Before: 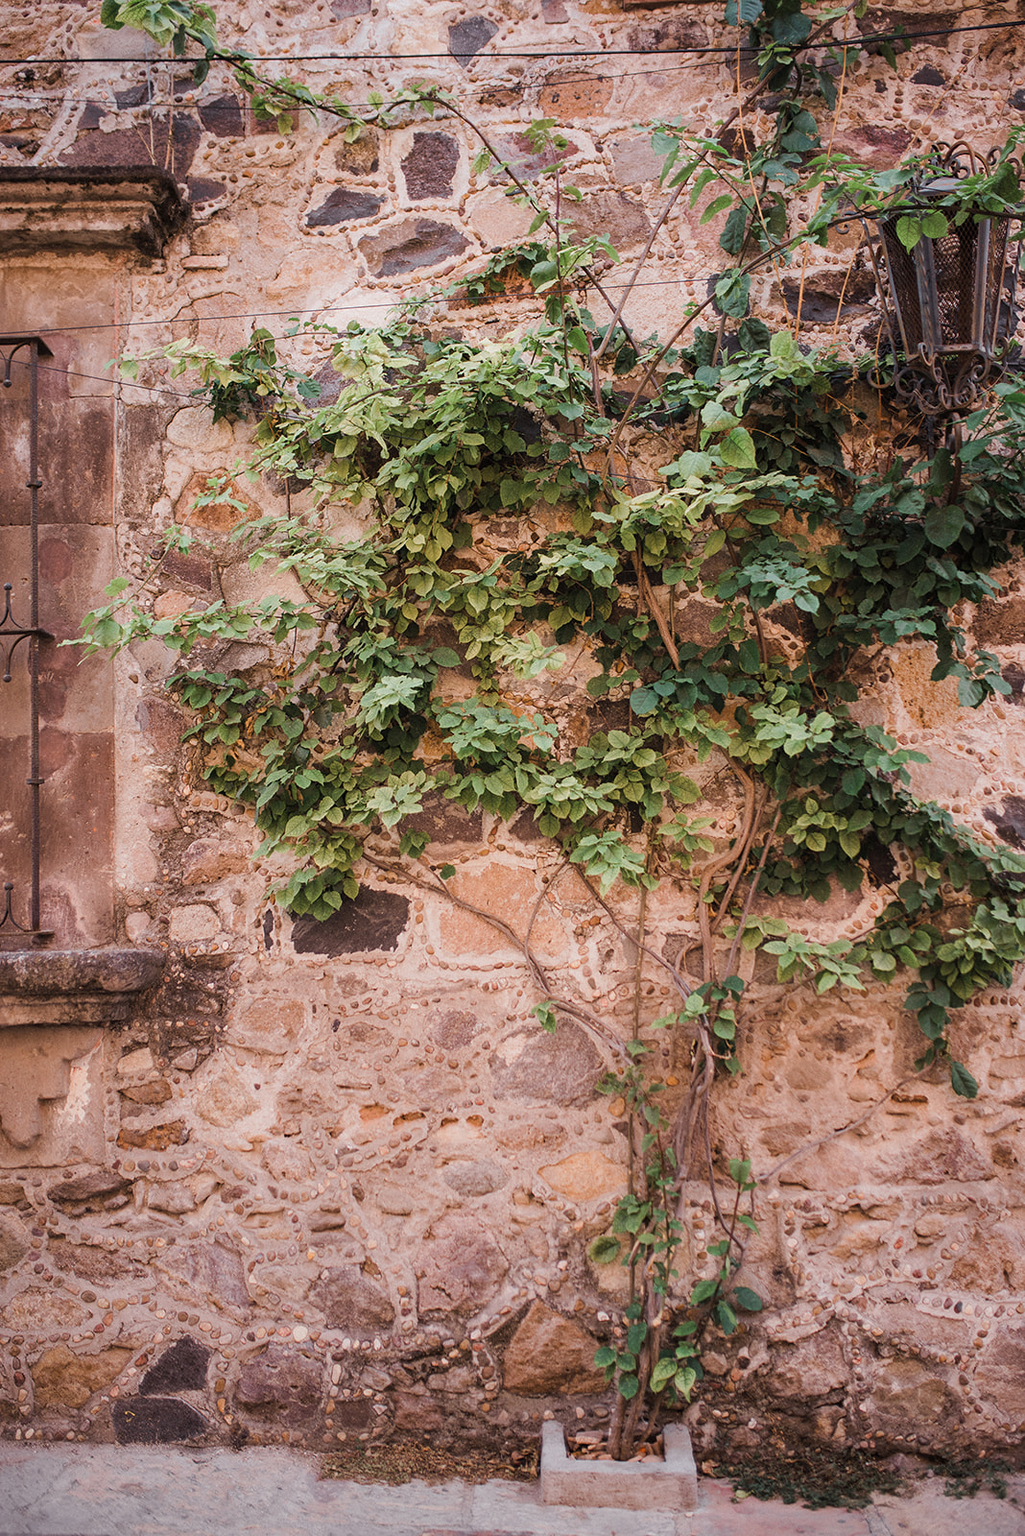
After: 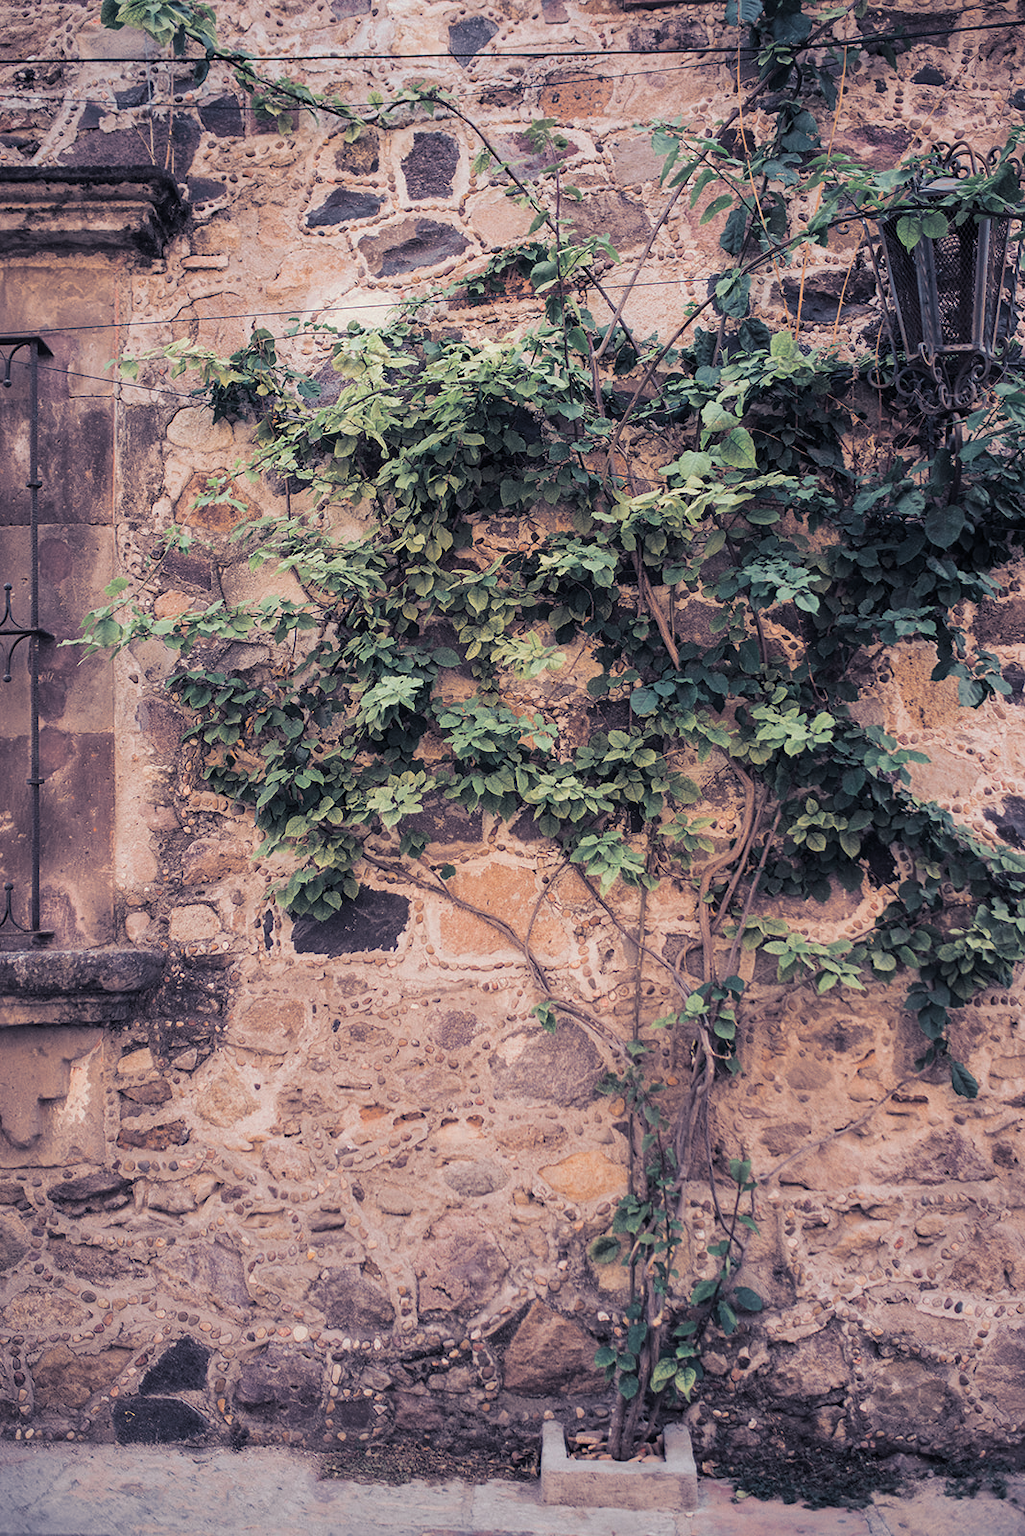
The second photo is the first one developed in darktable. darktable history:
split-toning: shadows › hue 230.4°
shadows and highlights: shadows 37.27, highlights -28.18, soften with gaussian
